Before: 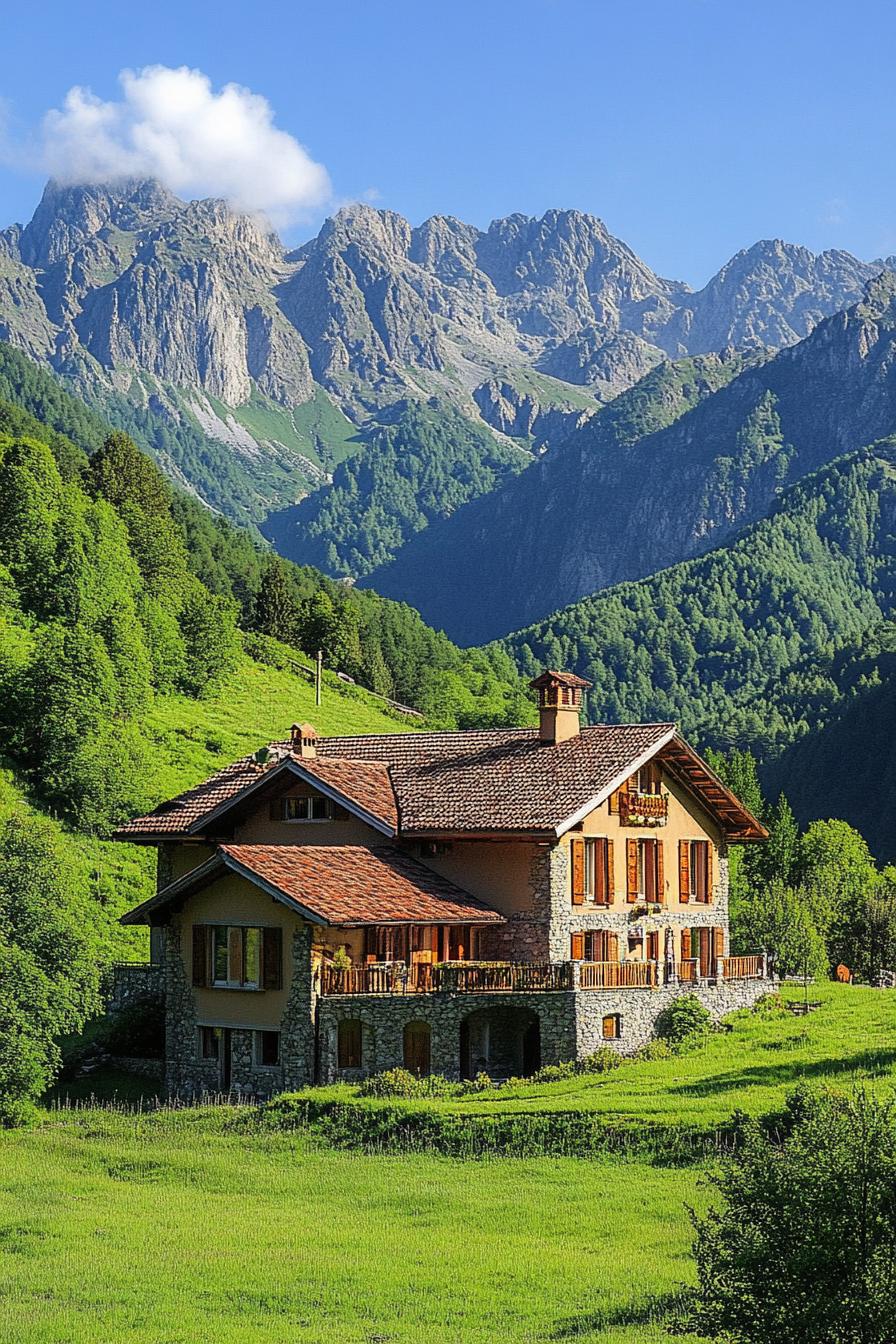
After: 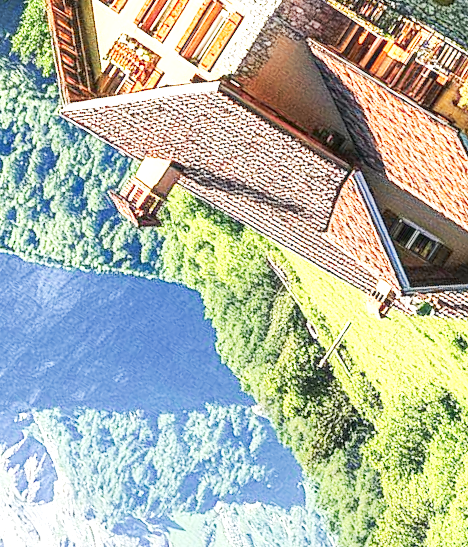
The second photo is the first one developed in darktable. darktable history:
tone curve: curves: ch0 [(0, 0.026) (0.181, 0.223) (0.405, 0.46) (0.456, 0.528) (0.634, 0.728) (0.877, 0.89) (0.984, 0.935)]; ch1 [(0, 0) (0.443, 0.43) (0.492, 0.488) (0.566, 0.579) (0.595, 0.625) (0.65, 0.657) (0.696, 0.725) (1, 1)]; ch2 [(0, 0) (0.33, 0.301) (0.421, 0.443) (0.447, 0.489) (0.495, 0.494) (0.537, 0.57) (0.586, 0.591) (0.663, 0.686) (1, 1)], preserve colors none
local contrast: detail 130%
exposure: exposure 1.992 EV, compensate highlight preservation false
crop and rotate: angle 147.37°, left 9.09%, top 15.622%, right 4.59%, bottom 17.121%
